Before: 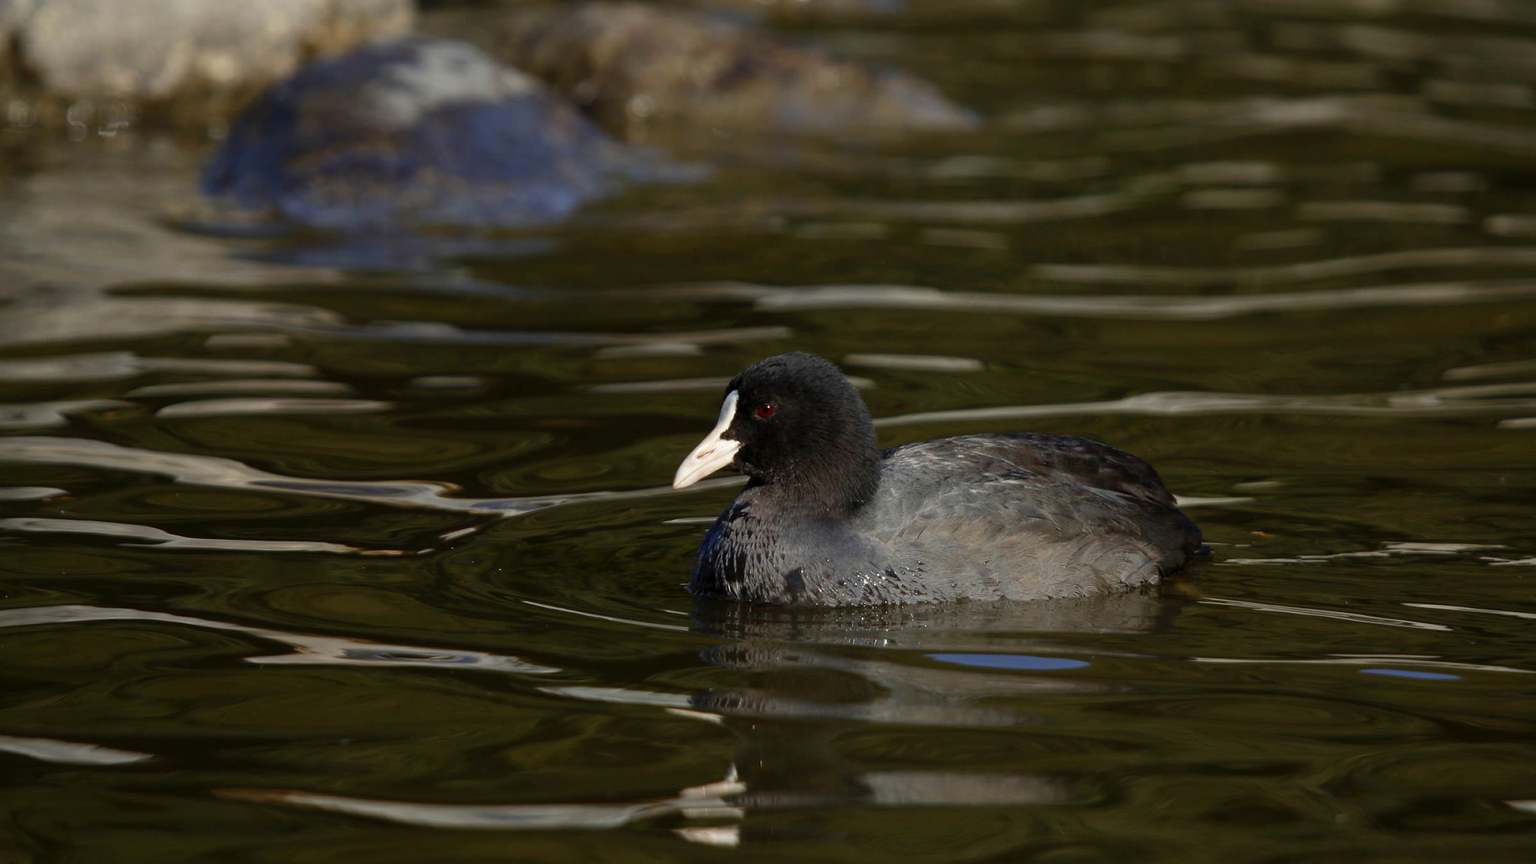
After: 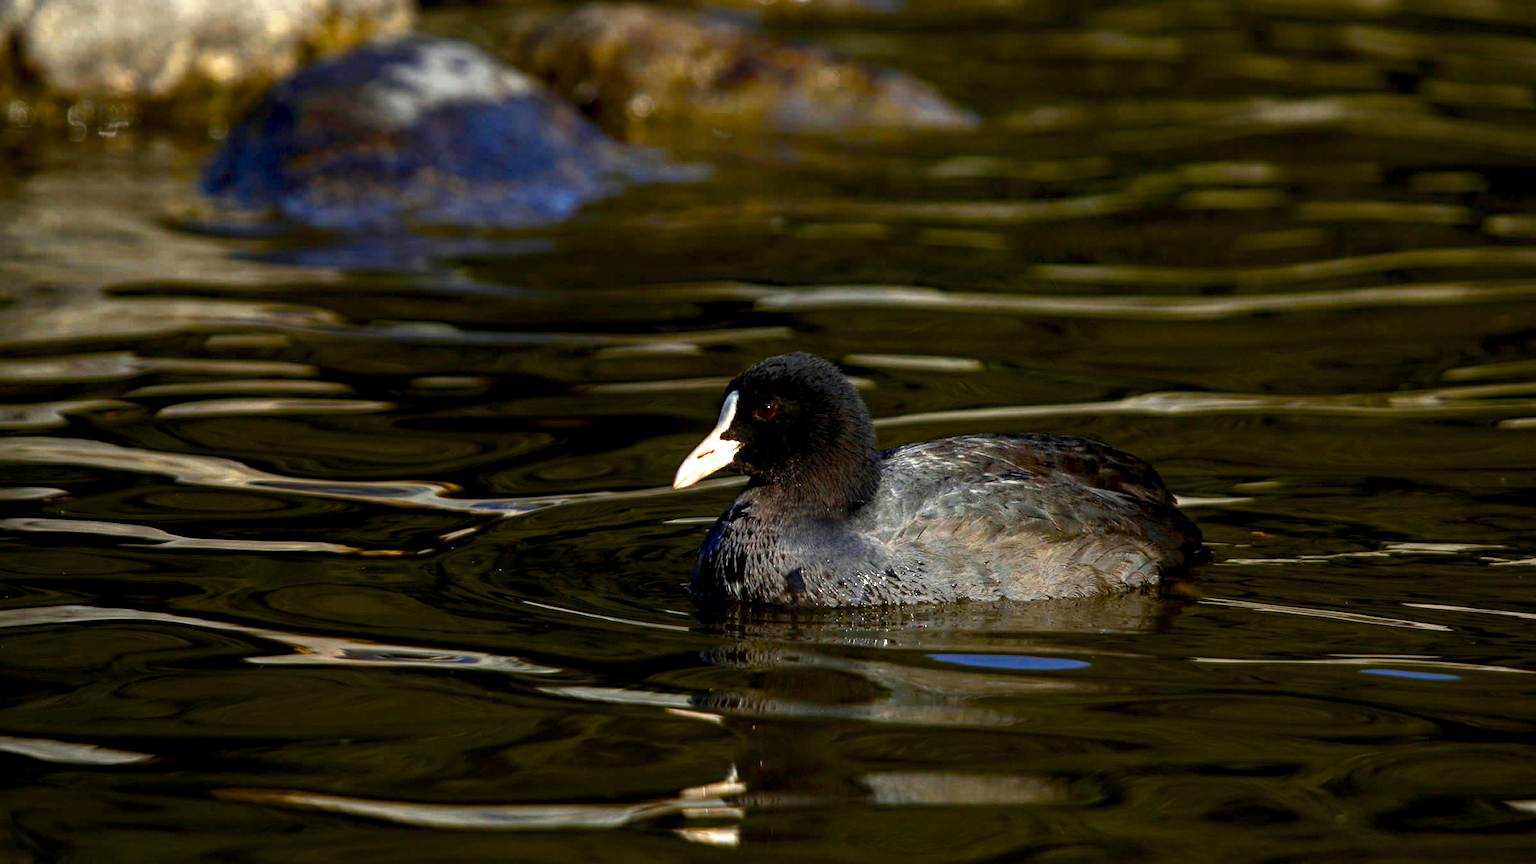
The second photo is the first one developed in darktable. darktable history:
color balance rgb: linear chroma grading › global chroma 9%, perceptual saturation grading › global saturation 36%, perceptual saturation grading › shadows 35%, perceptual brilliance grading › global brilliance 15%, perceptual brilliance grading › shadows -35%, global vibrance 15%
local contrast: detail 150%
haze removal: compatibility mode true, adaptive false
